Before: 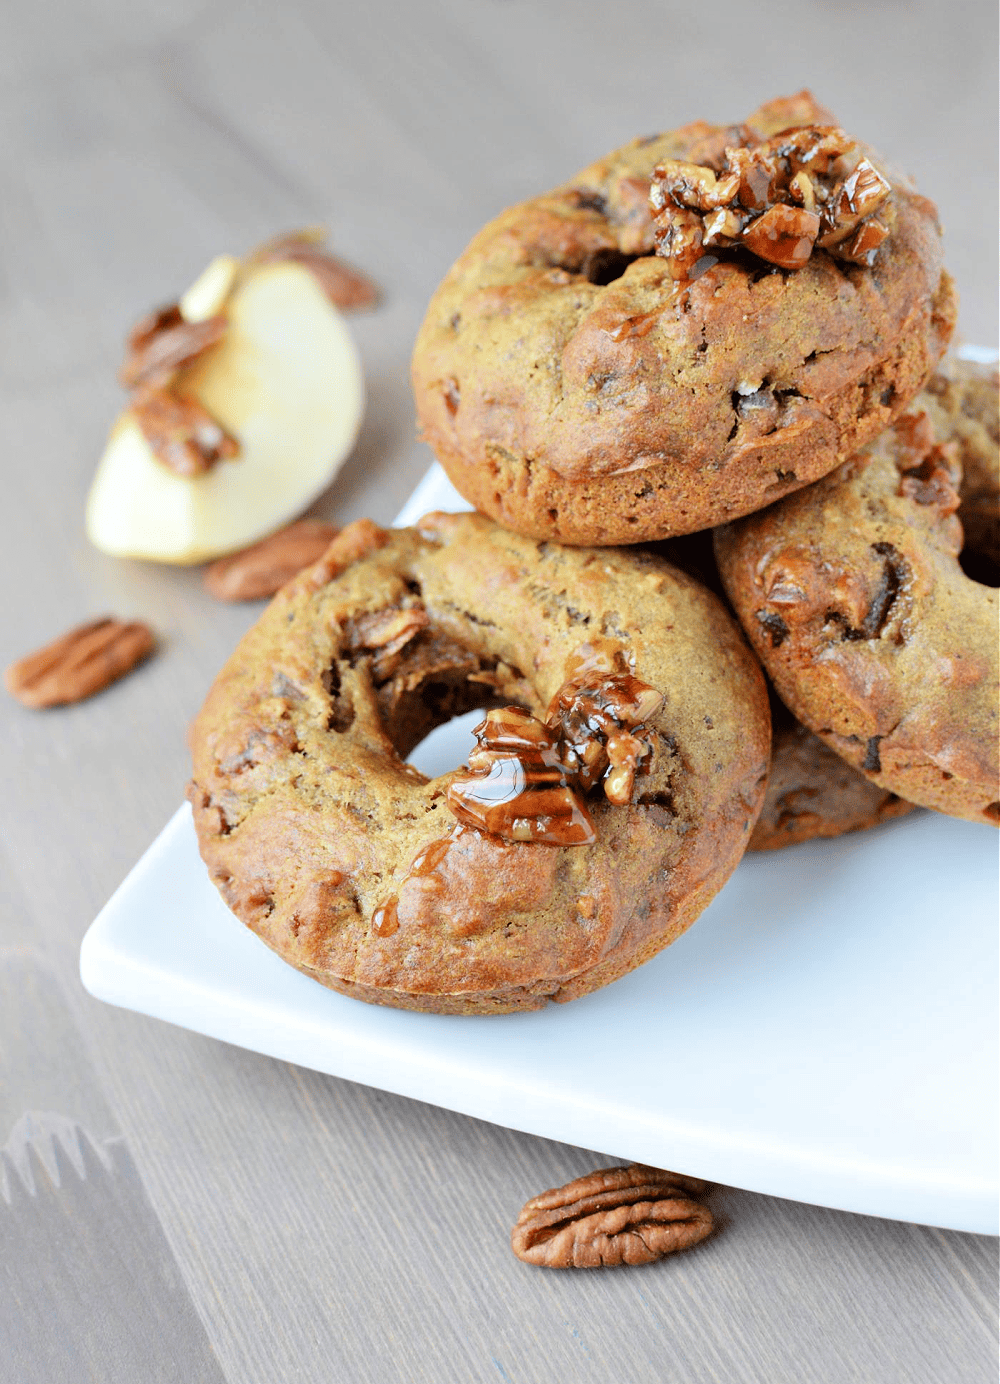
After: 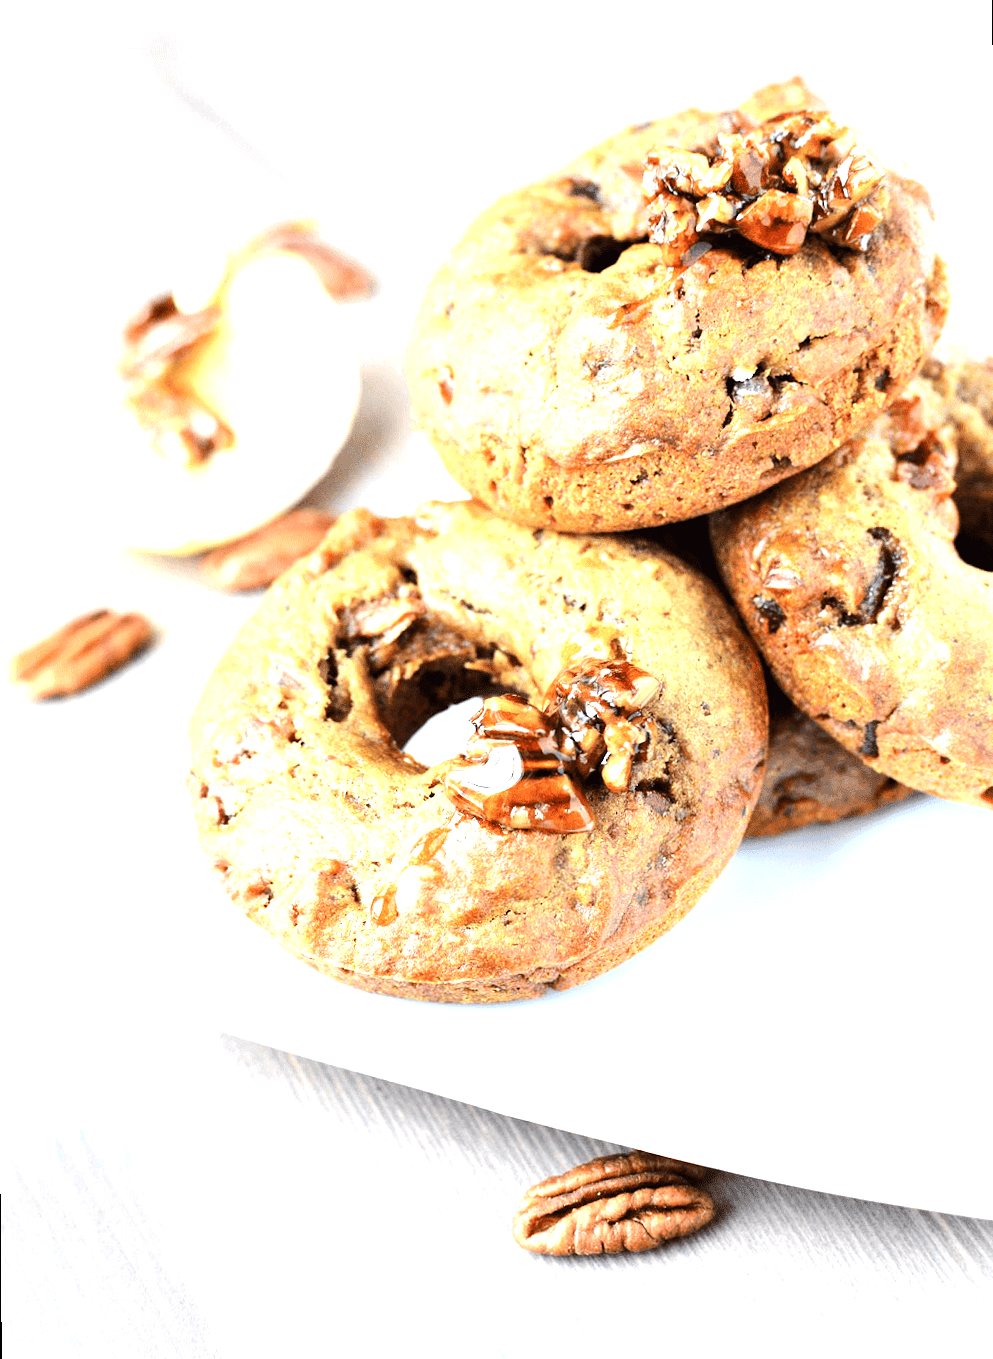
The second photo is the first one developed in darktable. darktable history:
rotate and perspective: rotation -0.45°, automatic cropping original format, crop left 0.008, crop right 0.992, crop top 0.012, crop bottom 0.988
exposure: black level correction 0, exposure 0.7 EV, compensate exposure bias true, compensate highlight preservation false
tone equalizer: -8 EV -0.75 EV, -7 EV -0.7 EV, -6 EV -0.6 EV, -5 EV -0.4 EV, -3 EV 0.4 EV, -2 EV 0.6 EV, -1 EV 0.7 EV, +0 EV 0.75 EV, edges refinement/feathering 500, mask exposure compensation -1.57 EV, preserve details no
